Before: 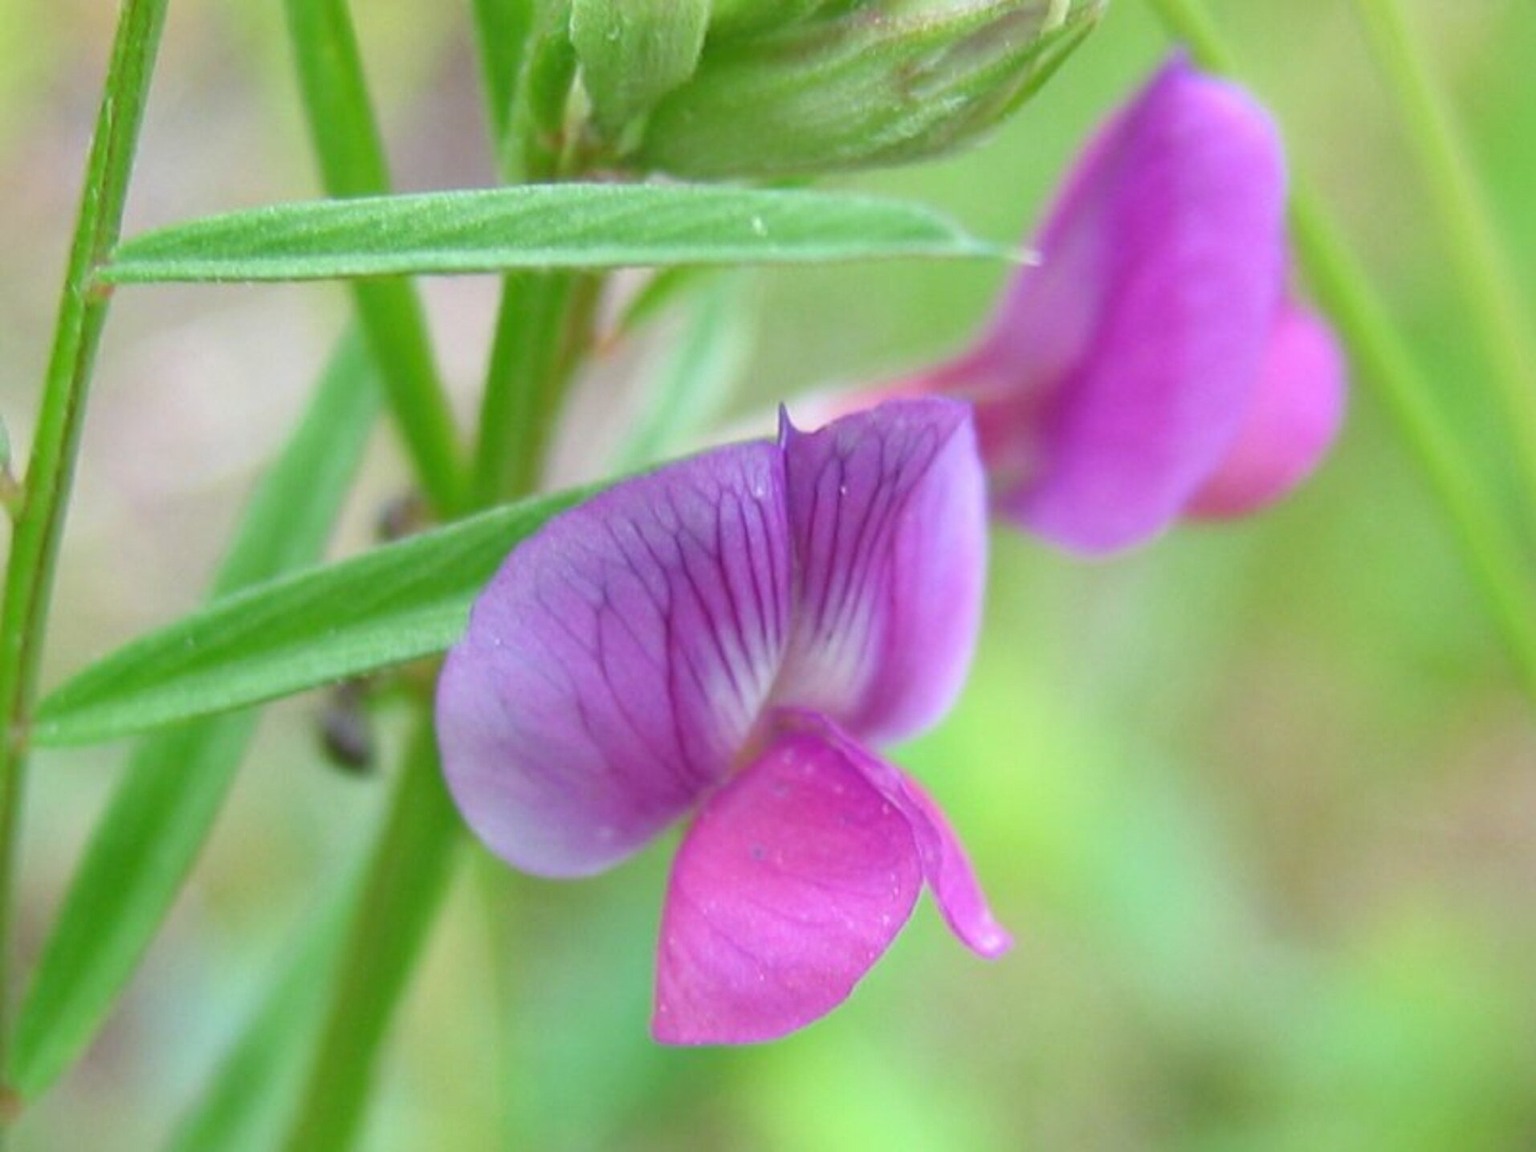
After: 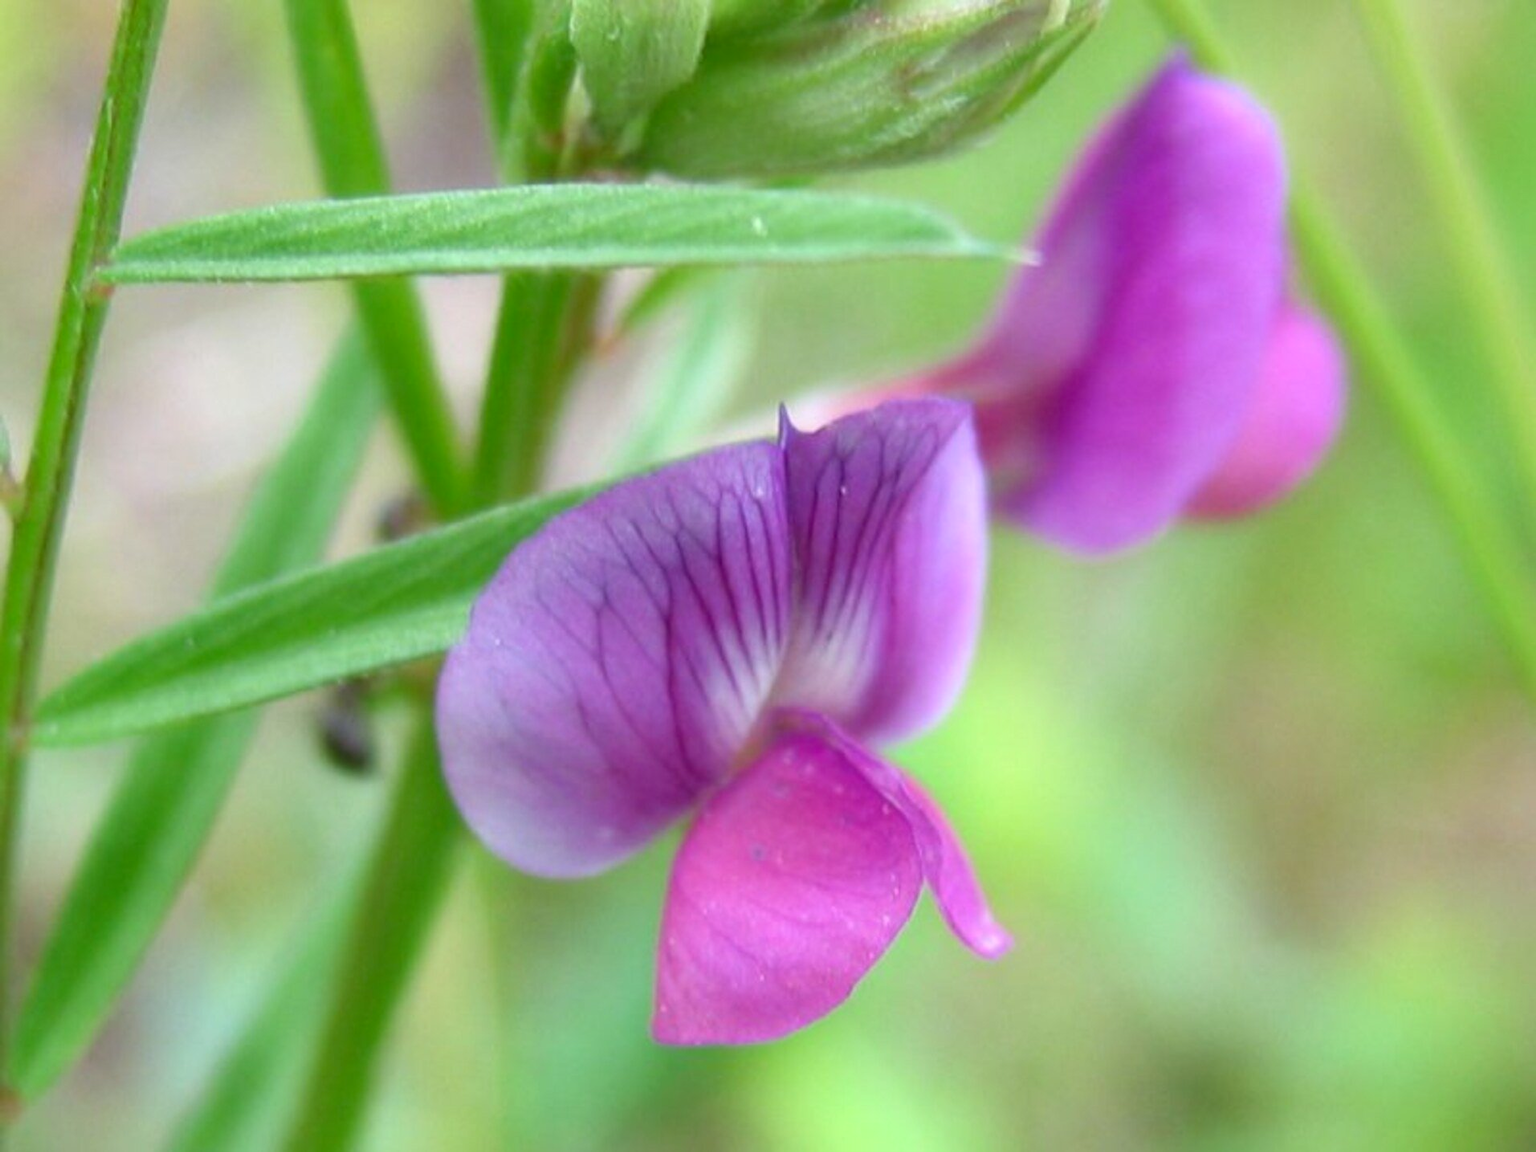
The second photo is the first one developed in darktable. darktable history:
contrast equalizer: octaves 7, y [[0.579, 0.58, 0.505, 0.5, 0.5, 0.5], [0.5 ×6], [0.5 ×6], [0 ×6], [0 ×6]]
